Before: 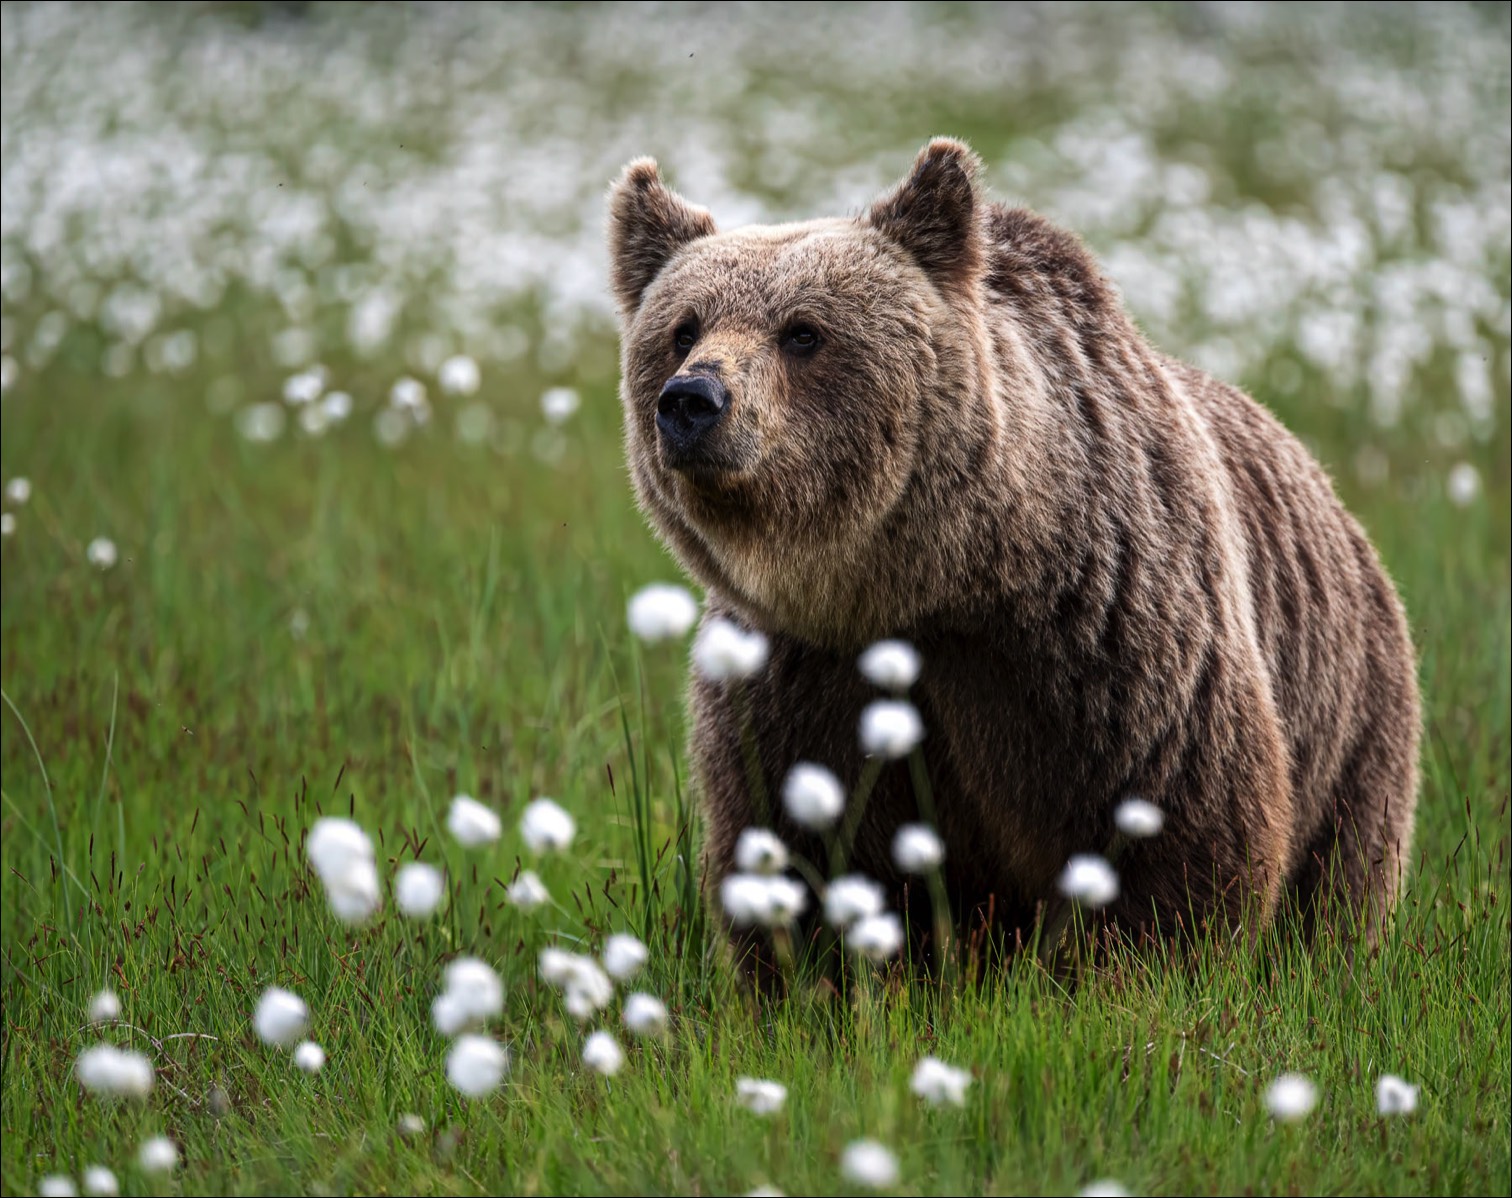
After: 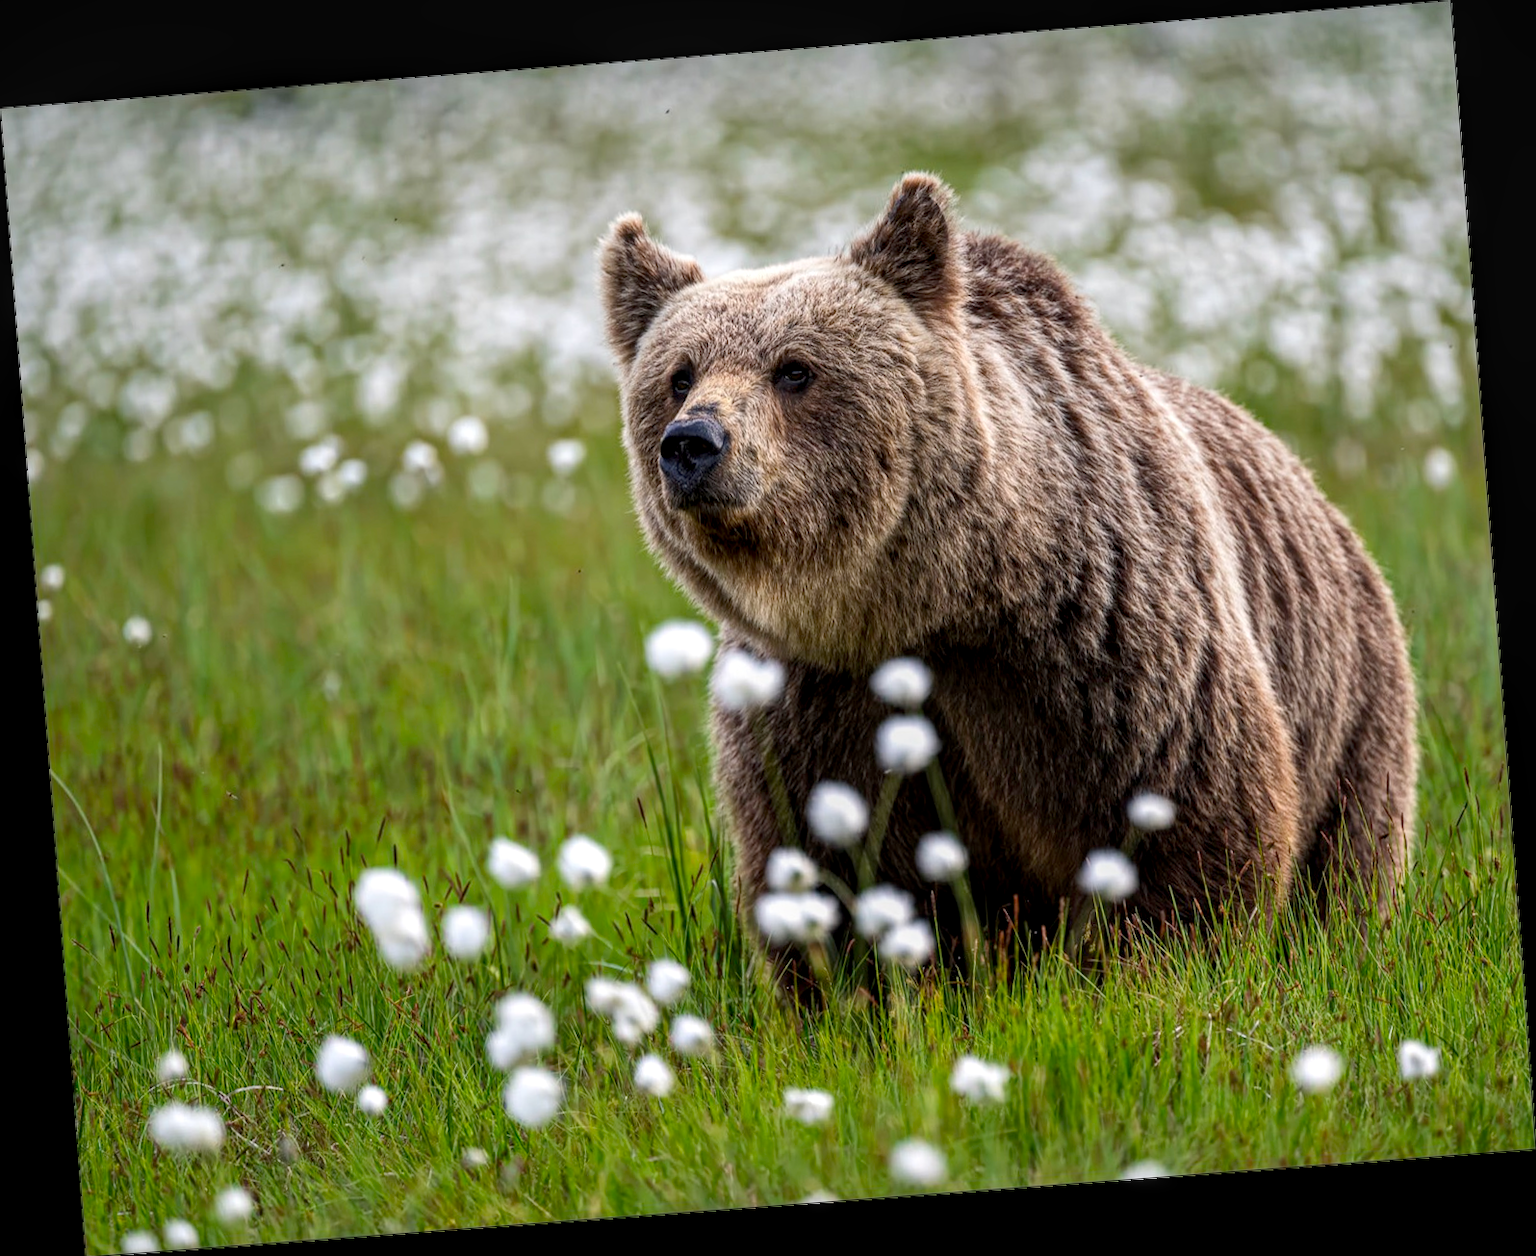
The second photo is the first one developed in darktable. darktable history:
color balance: output saturation 120%
local contrast: on, module defaults
rotate and perspective: rotation -4.25°, automatic cropping off
